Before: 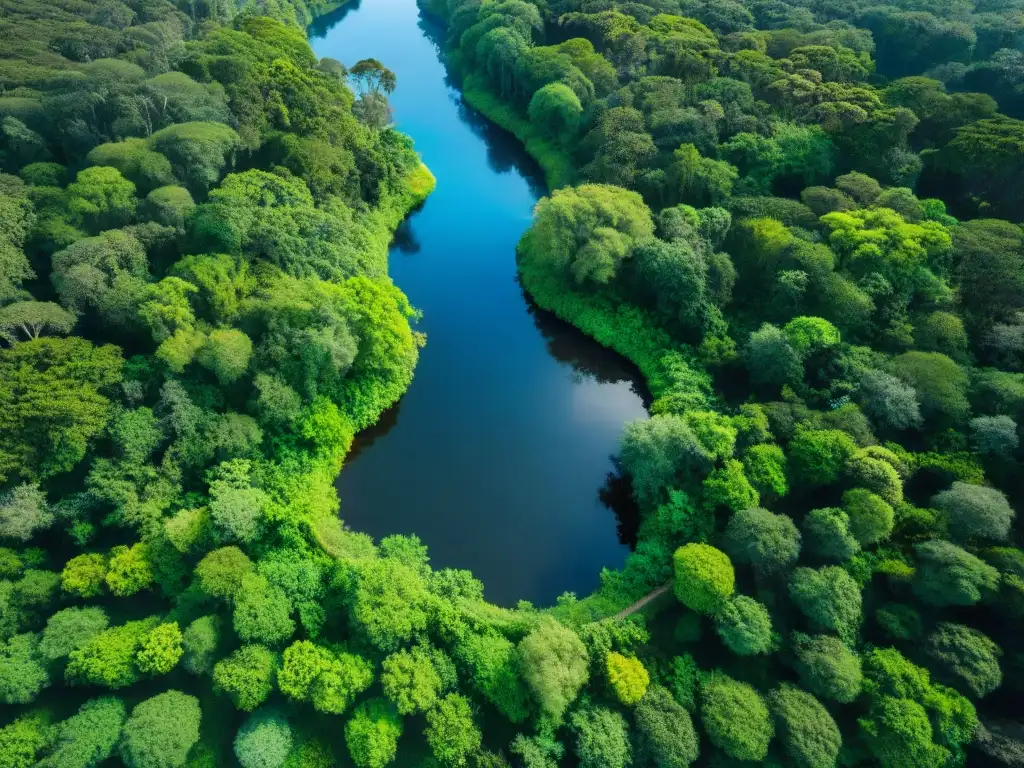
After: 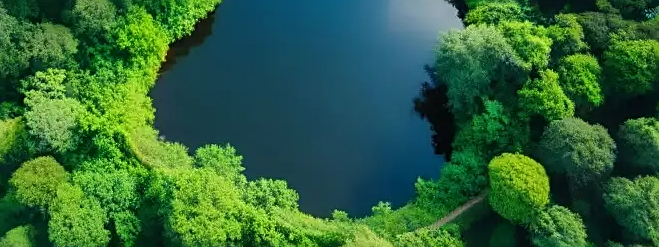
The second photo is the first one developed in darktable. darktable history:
crop: left 18.09%, top 50.862%, right 17.52%, bottom 16.935%
sharpen: on, module defaults
